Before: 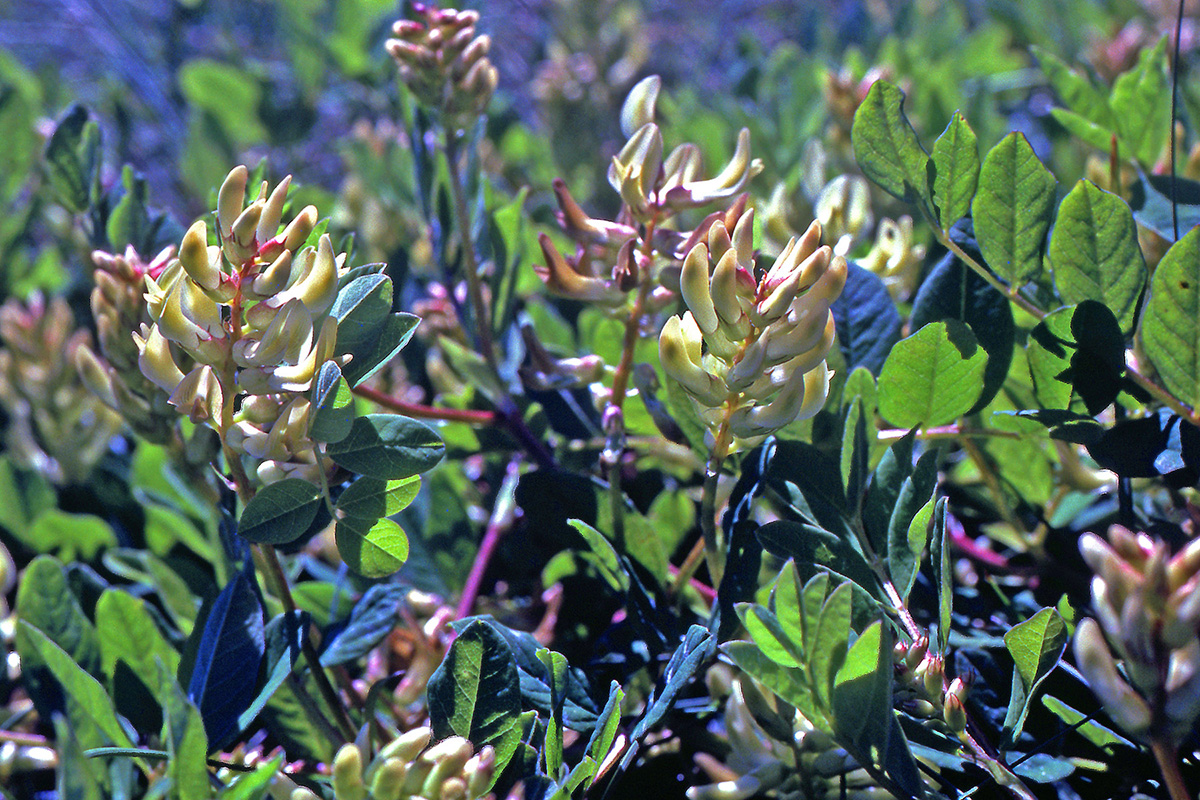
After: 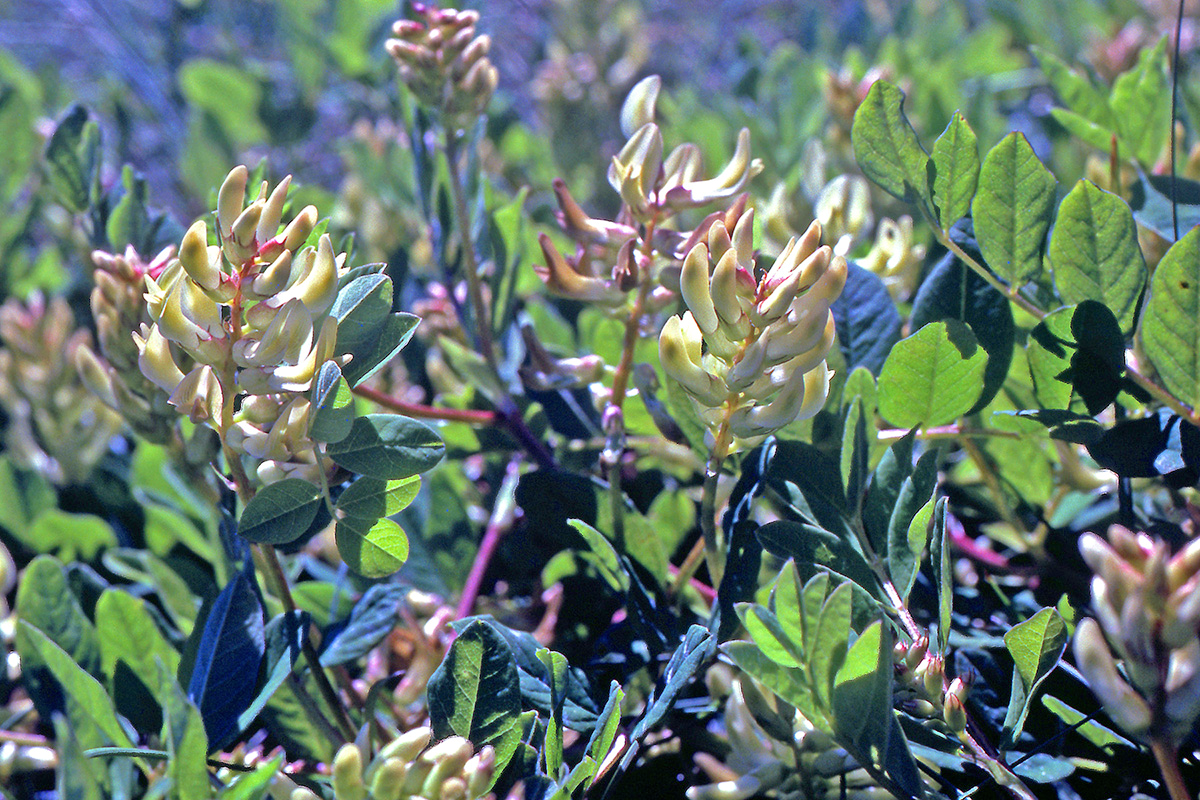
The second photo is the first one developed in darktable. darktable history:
exposure: exposure 0.018 EV, compensate exposure bias true, compensate highlight preservation false
